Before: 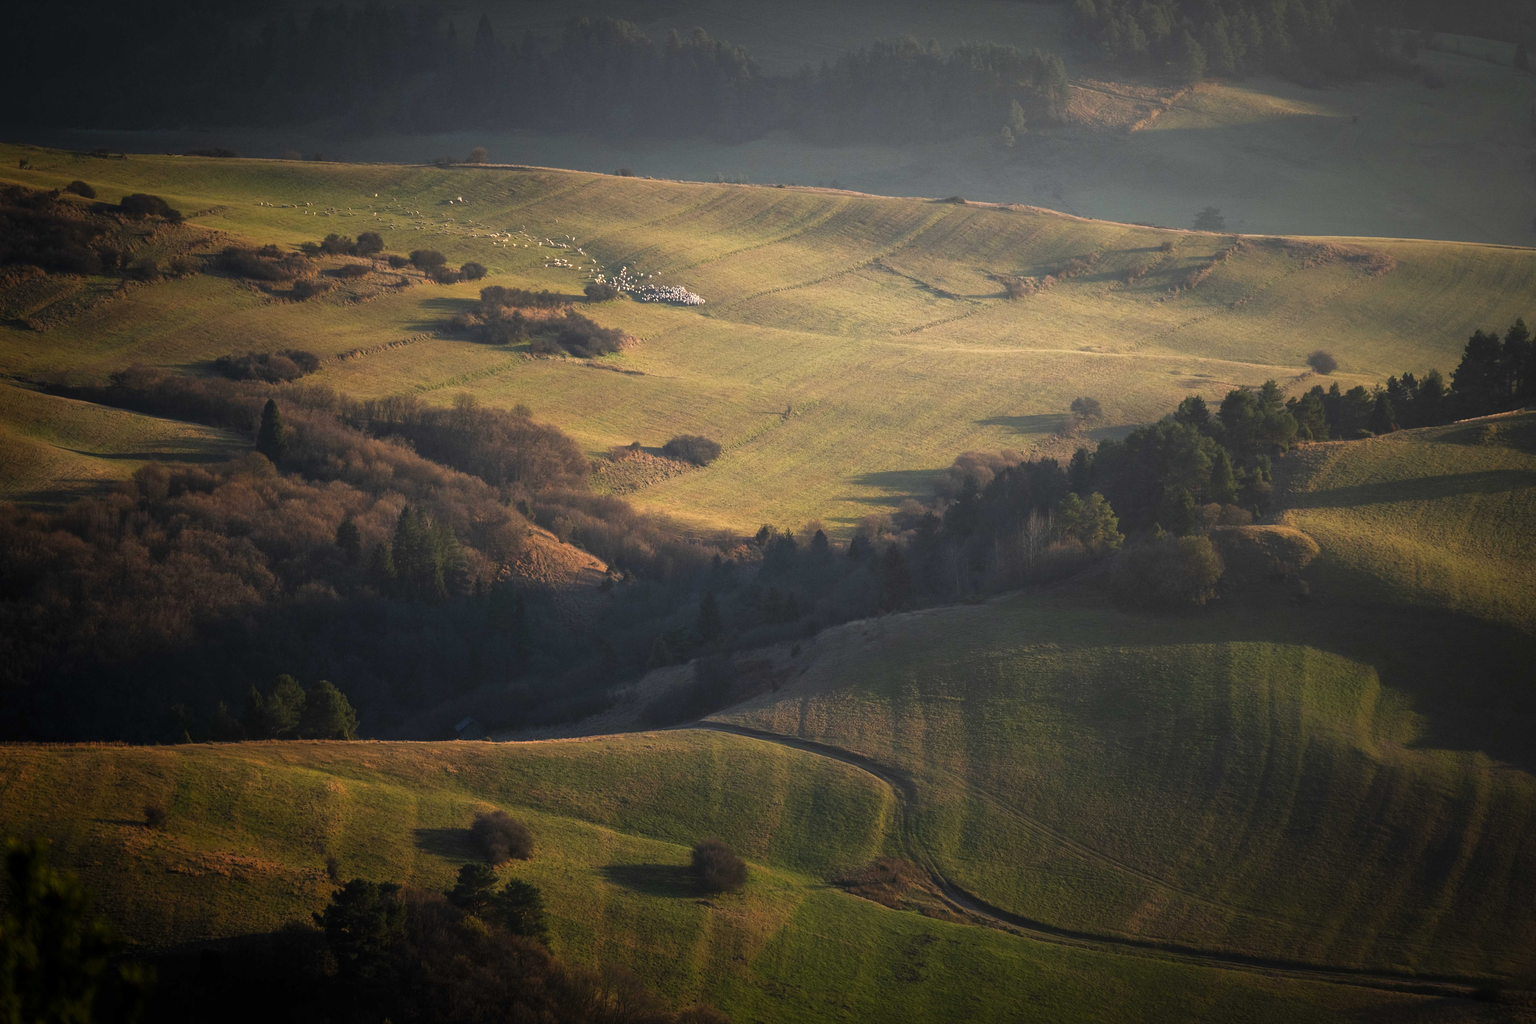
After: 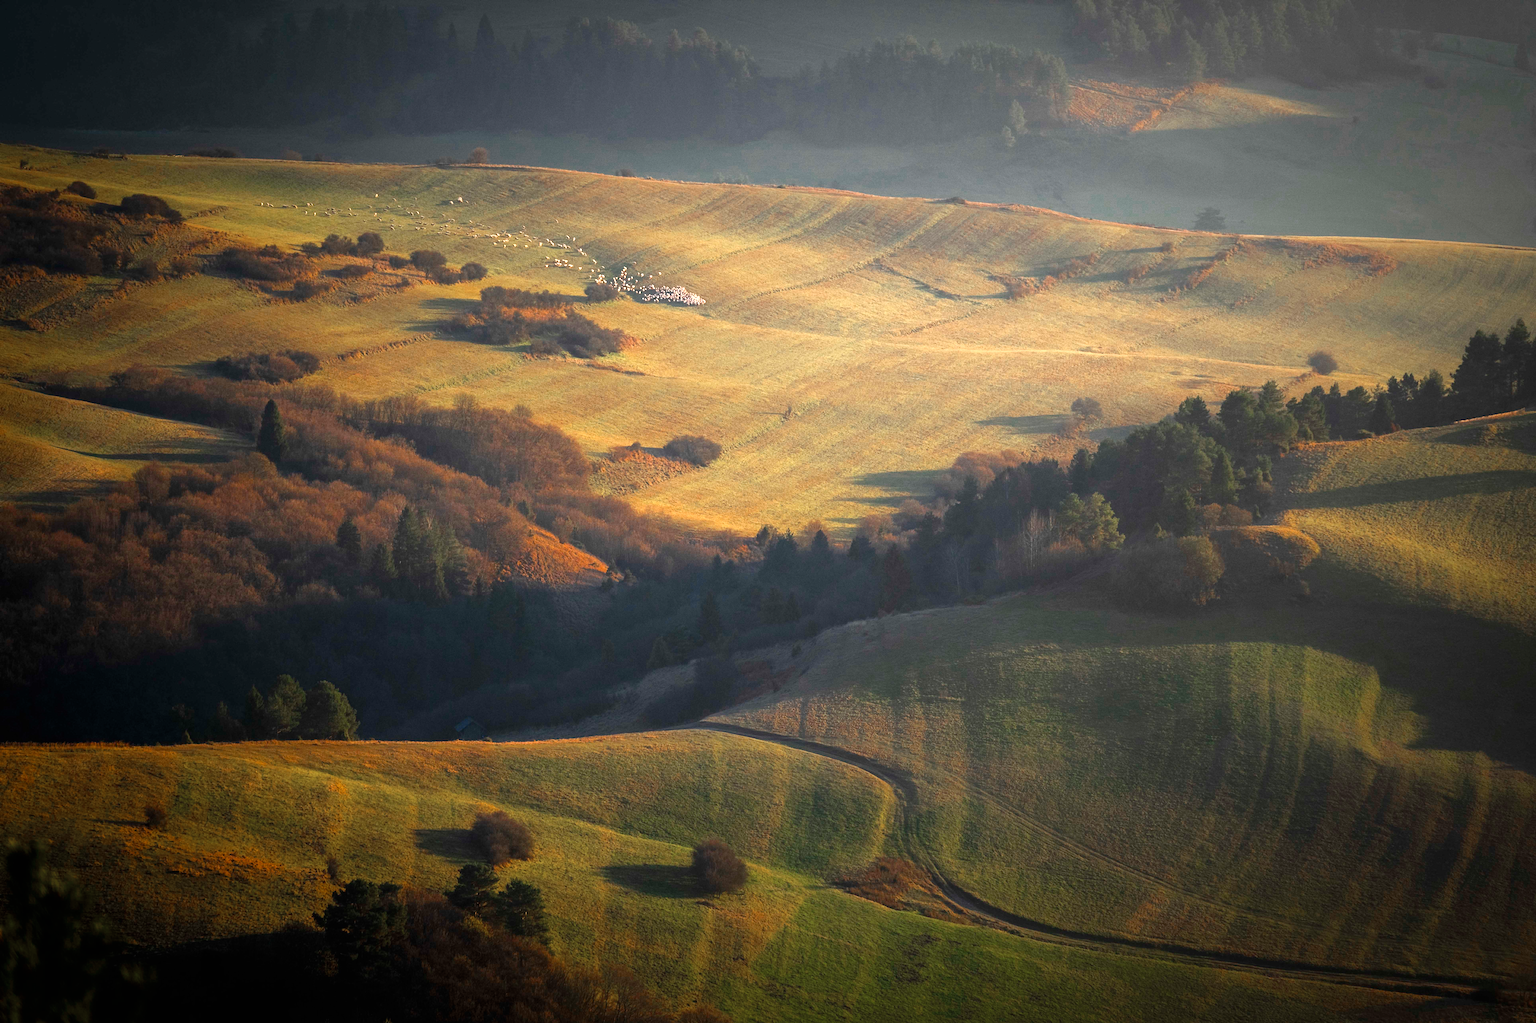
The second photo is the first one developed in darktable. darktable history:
color balance rgb: perceptual saturation grading › global saturation 20%, global vibrance 20%
exposure: black level correction 0, exposure 0.7 EV, compensate highlight preservation false
color zones: curves: ch0 [(0, 0.5) (0.125, 0.4) (0.25, 0.5) (0.375, 0.4) (0.5, 0.4) (0.625, 0.35) (0.75, 0.35) (0.875, 0.5)]; ch1 [(0, 0.35) (0.125, 0.45) (0.25, 0.35) (0.375, 0.35) (0.5, 0.35) (0.625, 0.35) (0.75, 0.45) (0.875, 0.35)]; ch2 [(0, 0.6) (0.125, 0.5) (0.25, 0.5) (0.375, 0.6) (0.5, 0.6) (0.625, 0.5) (0.75, 0.5) (0.875, 0.5)]
